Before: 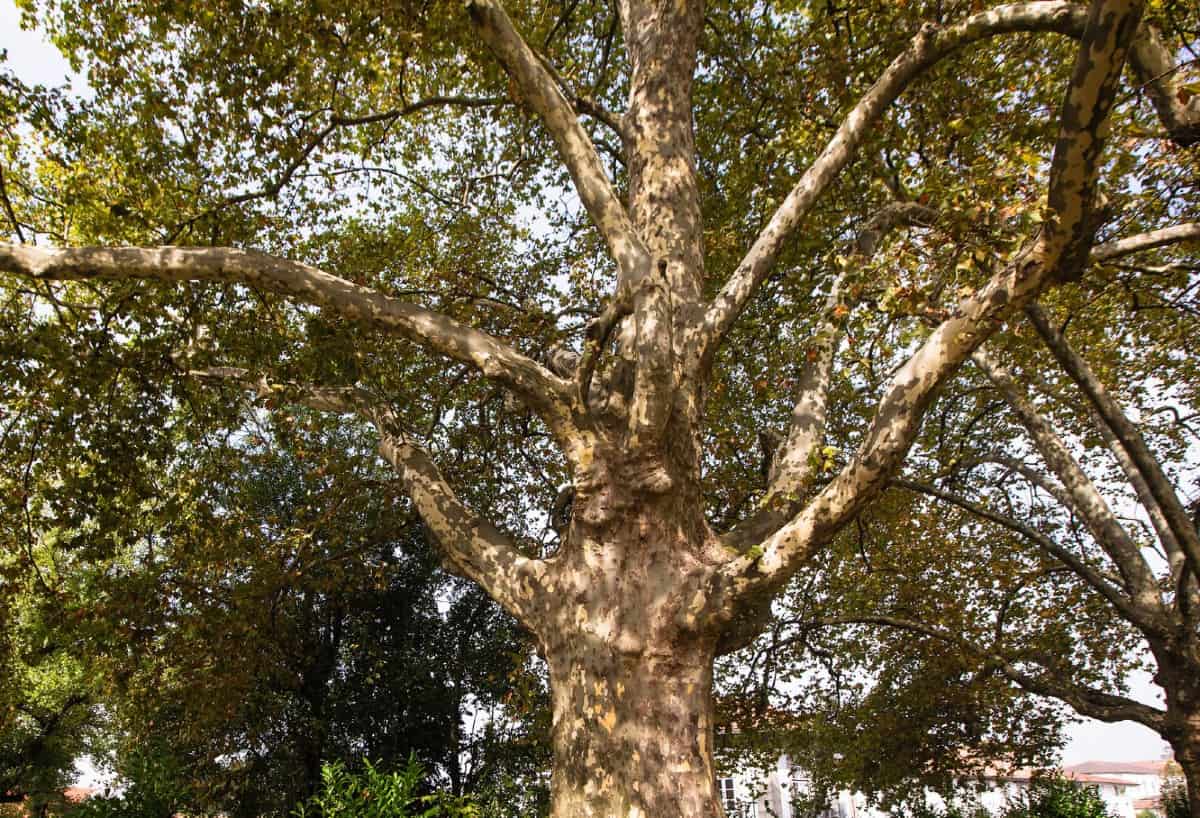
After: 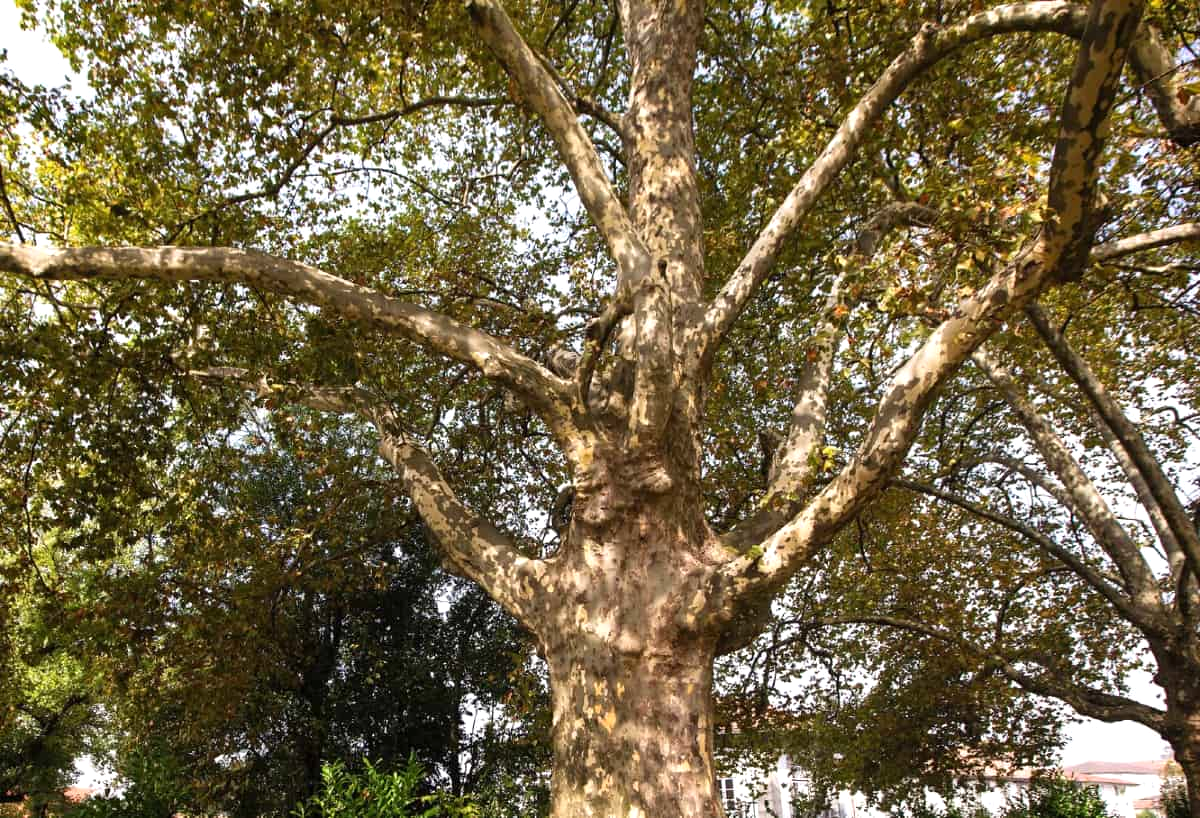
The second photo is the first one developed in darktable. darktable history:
exposure: exposure 0.254 EV, compensate exposure bias true, compensate highlight preservation false
